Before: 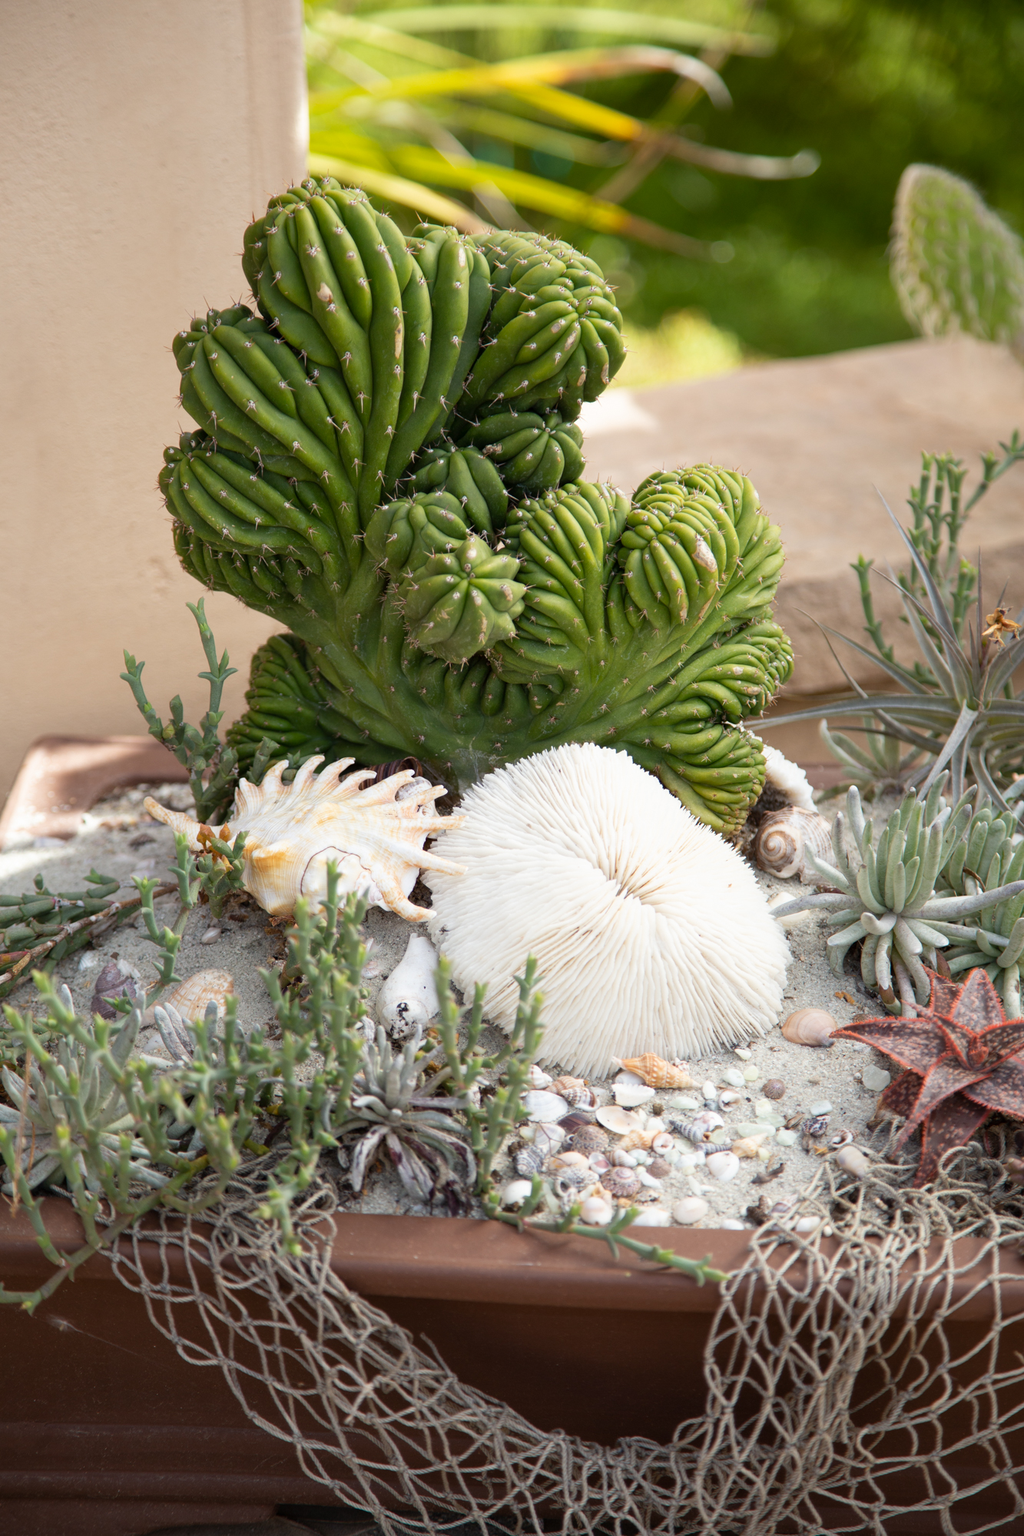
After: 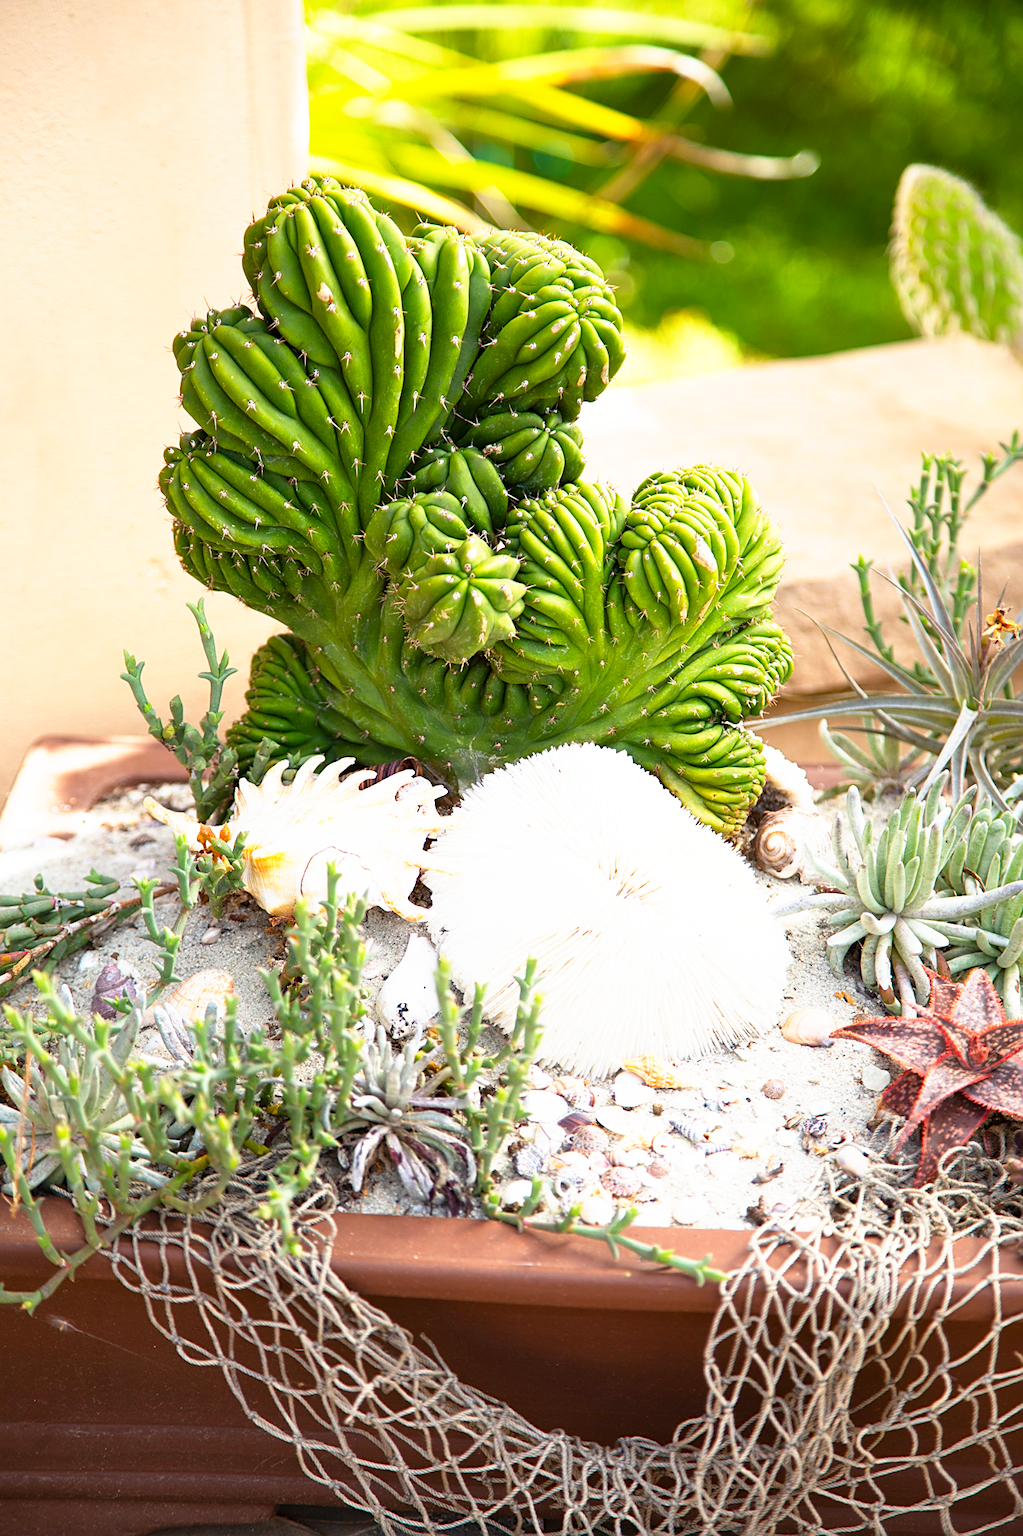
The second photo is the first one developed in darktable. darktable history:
sharpen: on, module defaults
color correction: saturation 1.34
base curve: curves: ch0 [(0, 0) (0.495, 0.917) (1, 1)], preserve colors none
